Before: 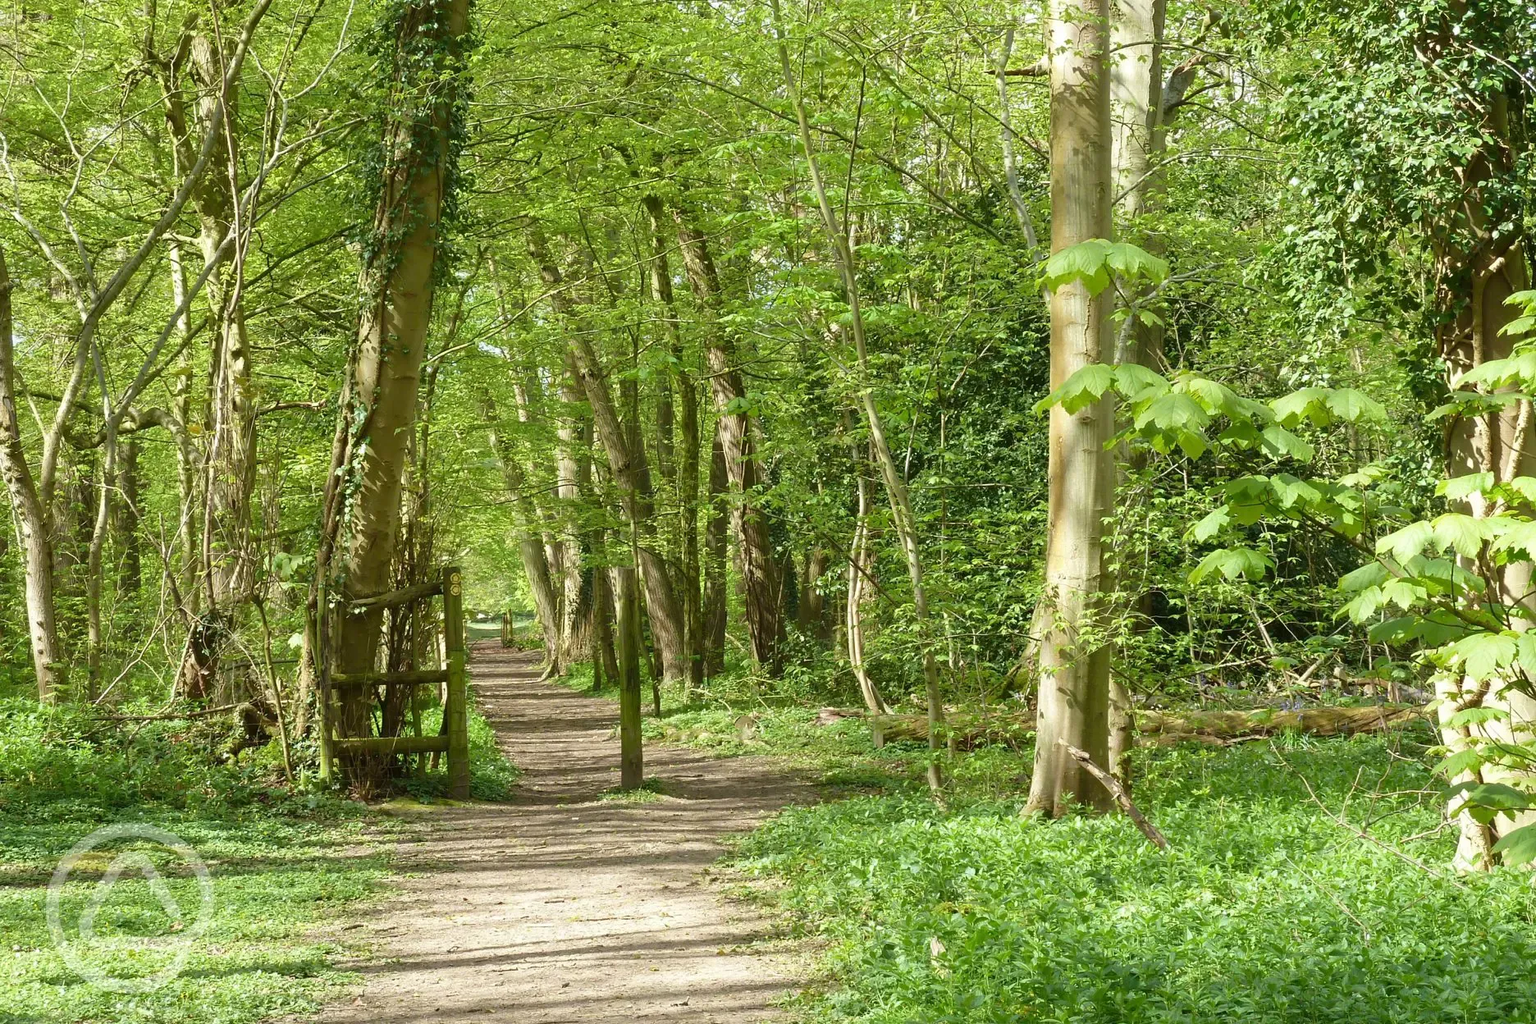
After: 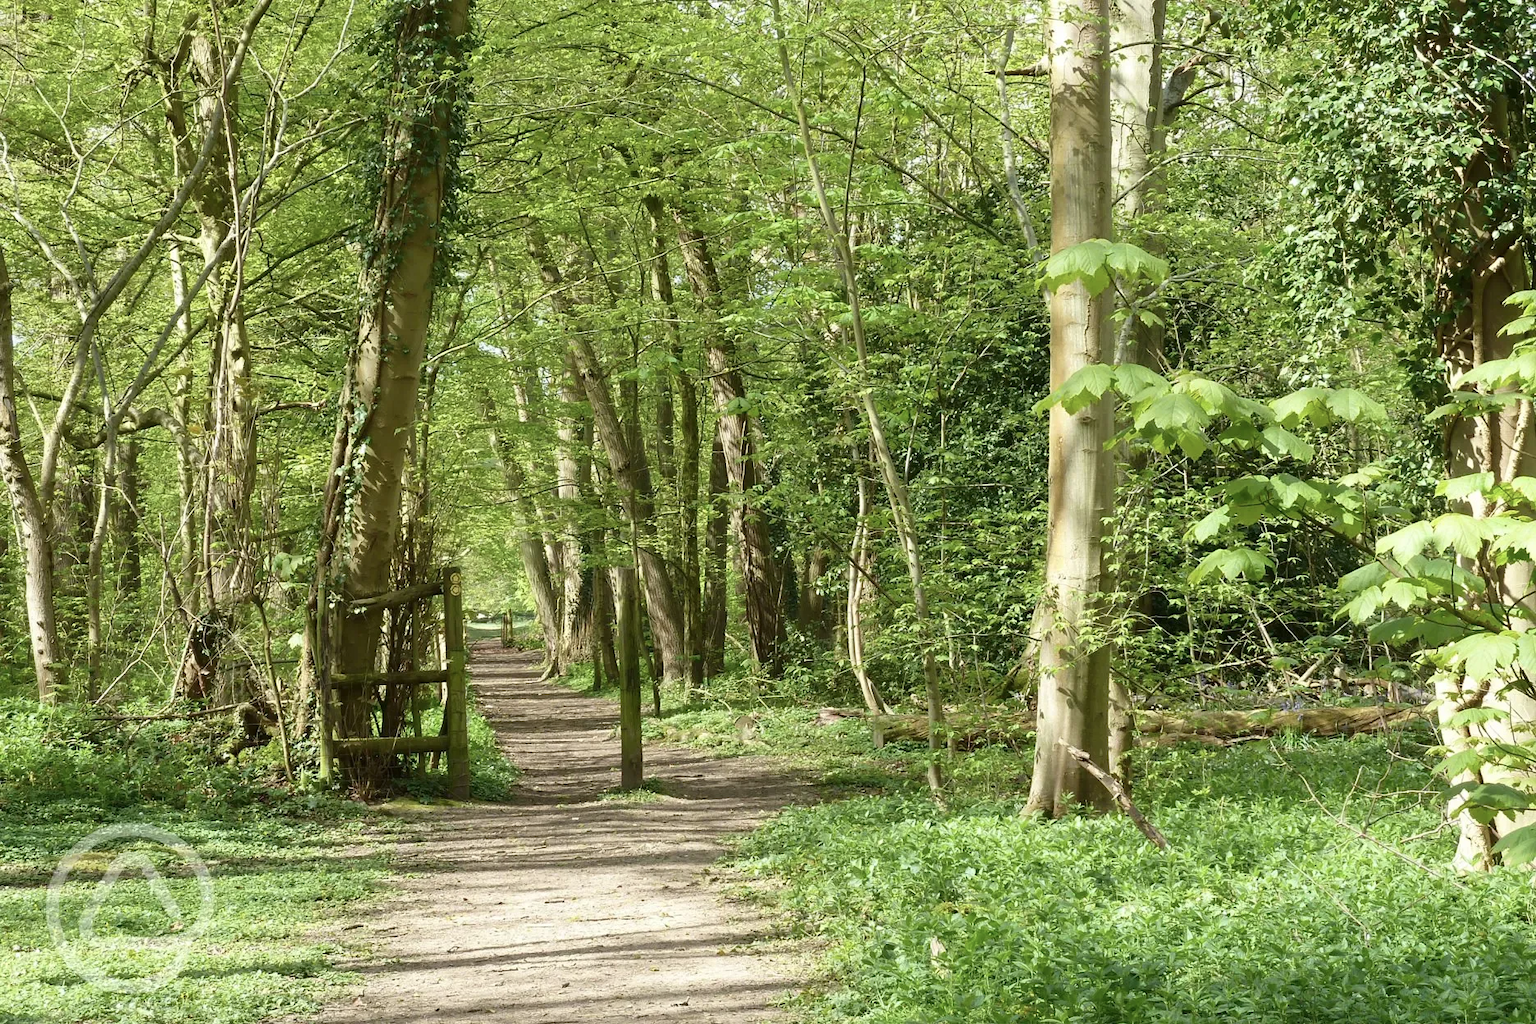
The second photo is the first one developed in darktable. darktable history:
contrast brightness saturation: contrast 0.114, saturation -0.158
